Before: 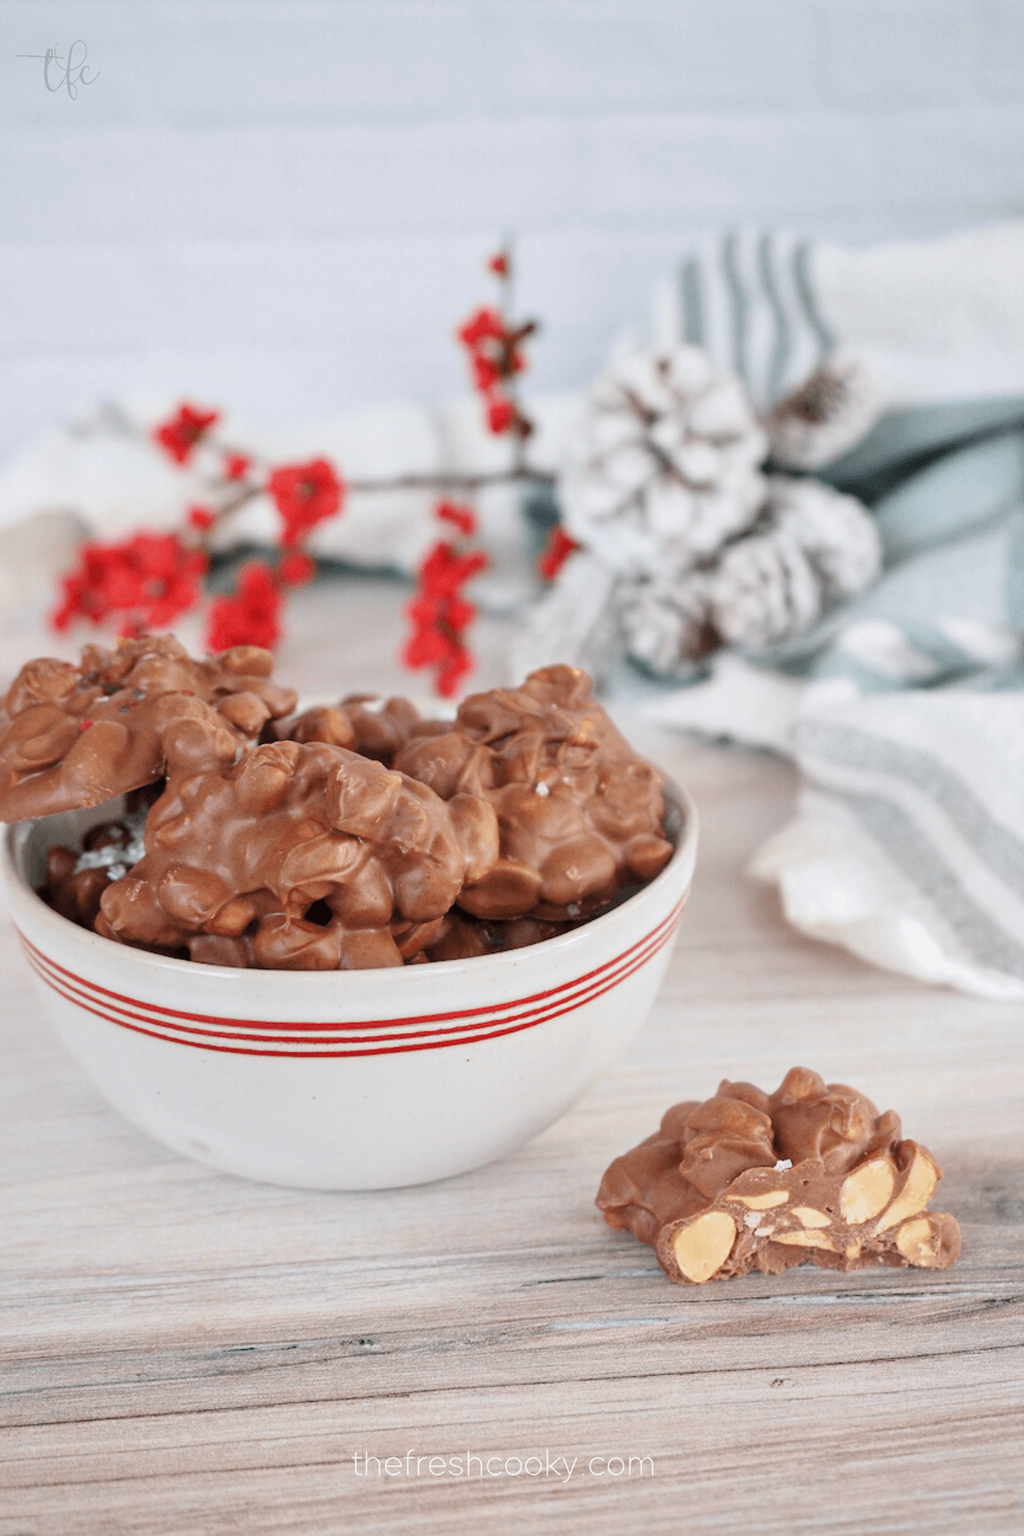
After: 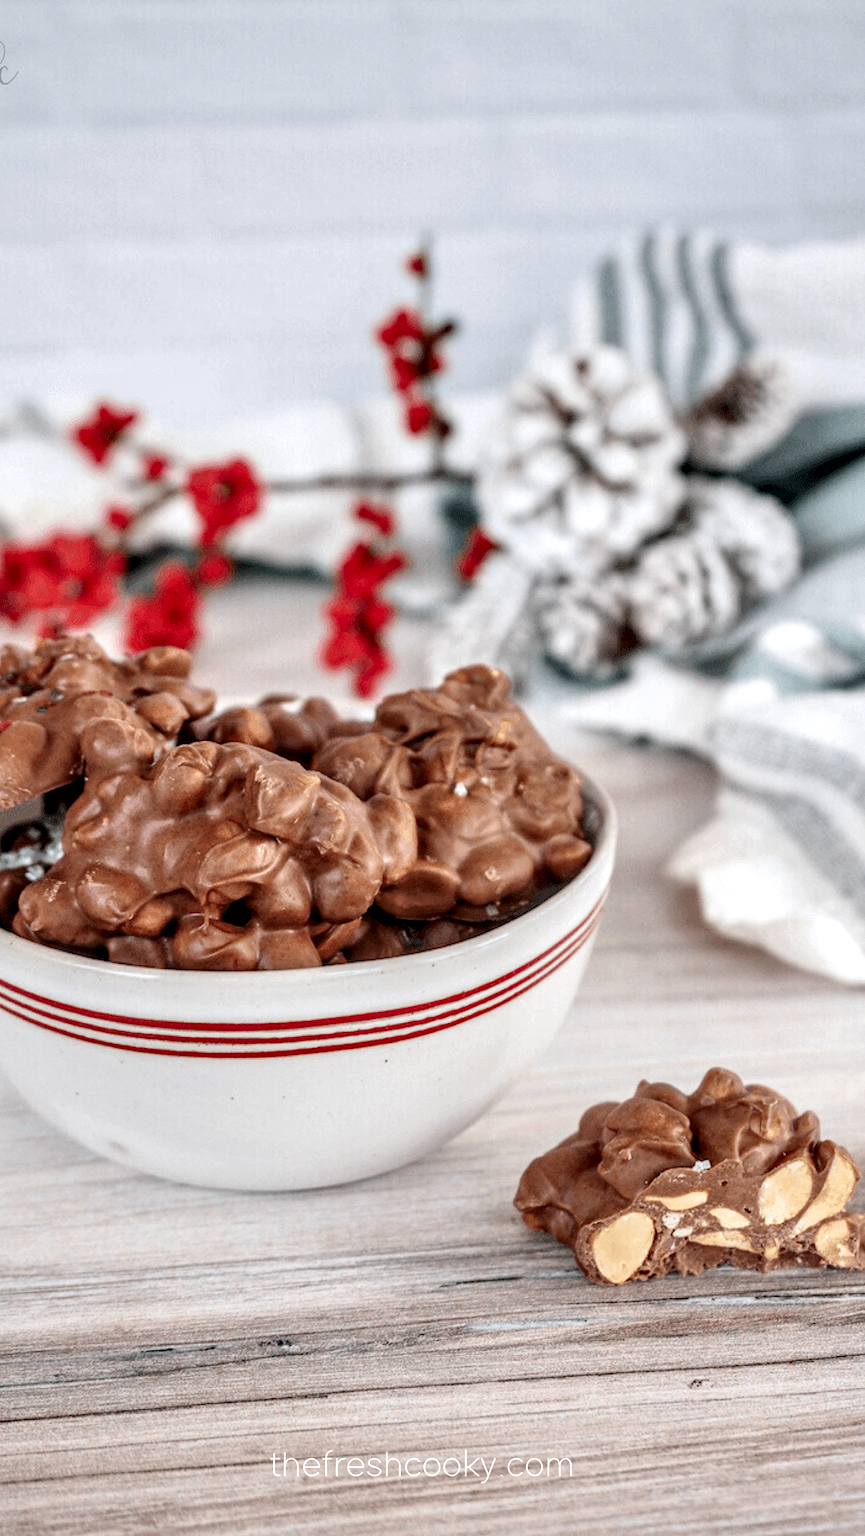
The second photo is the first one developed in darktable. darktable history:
crop: left 8.079%, right 7.392%
local contrast: highlights 13%, shadows 40%, detail 184%, midtone range 0.472
